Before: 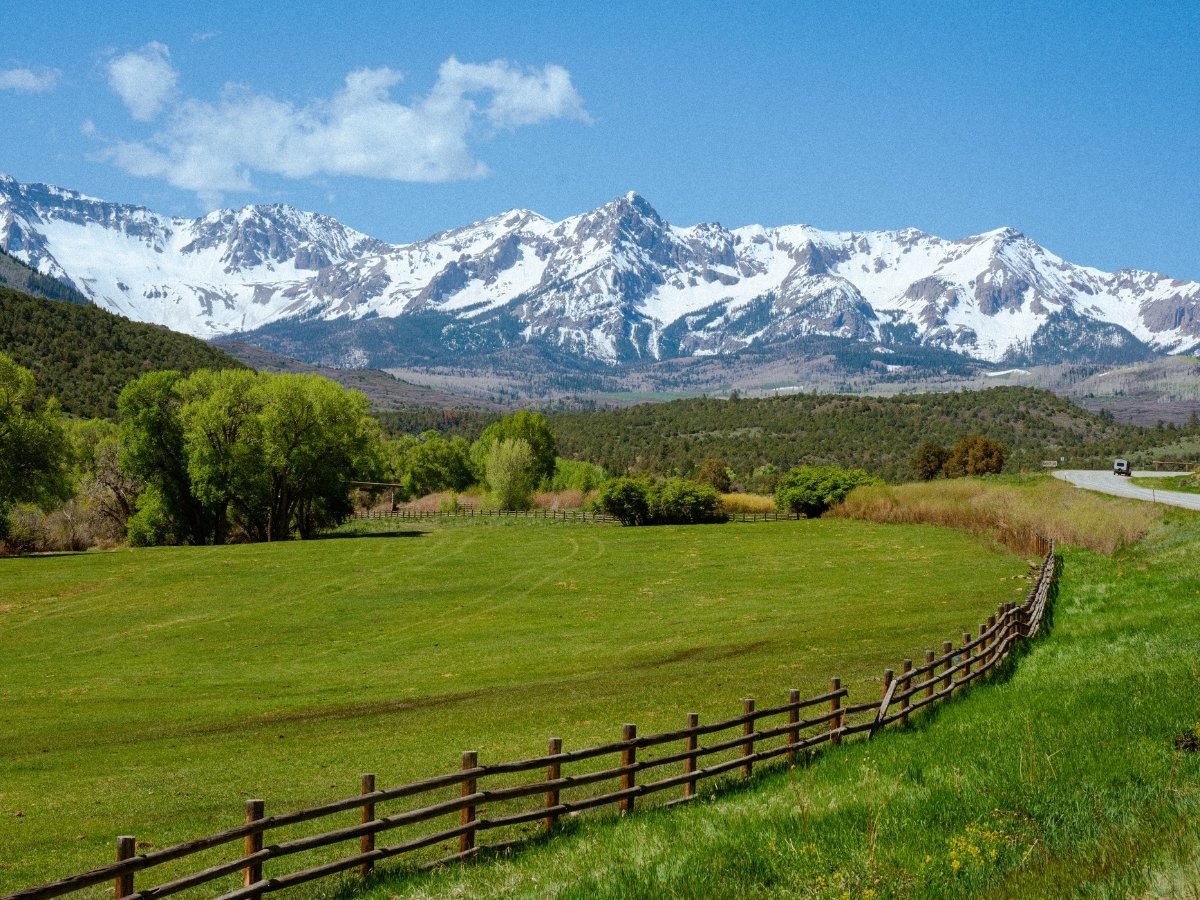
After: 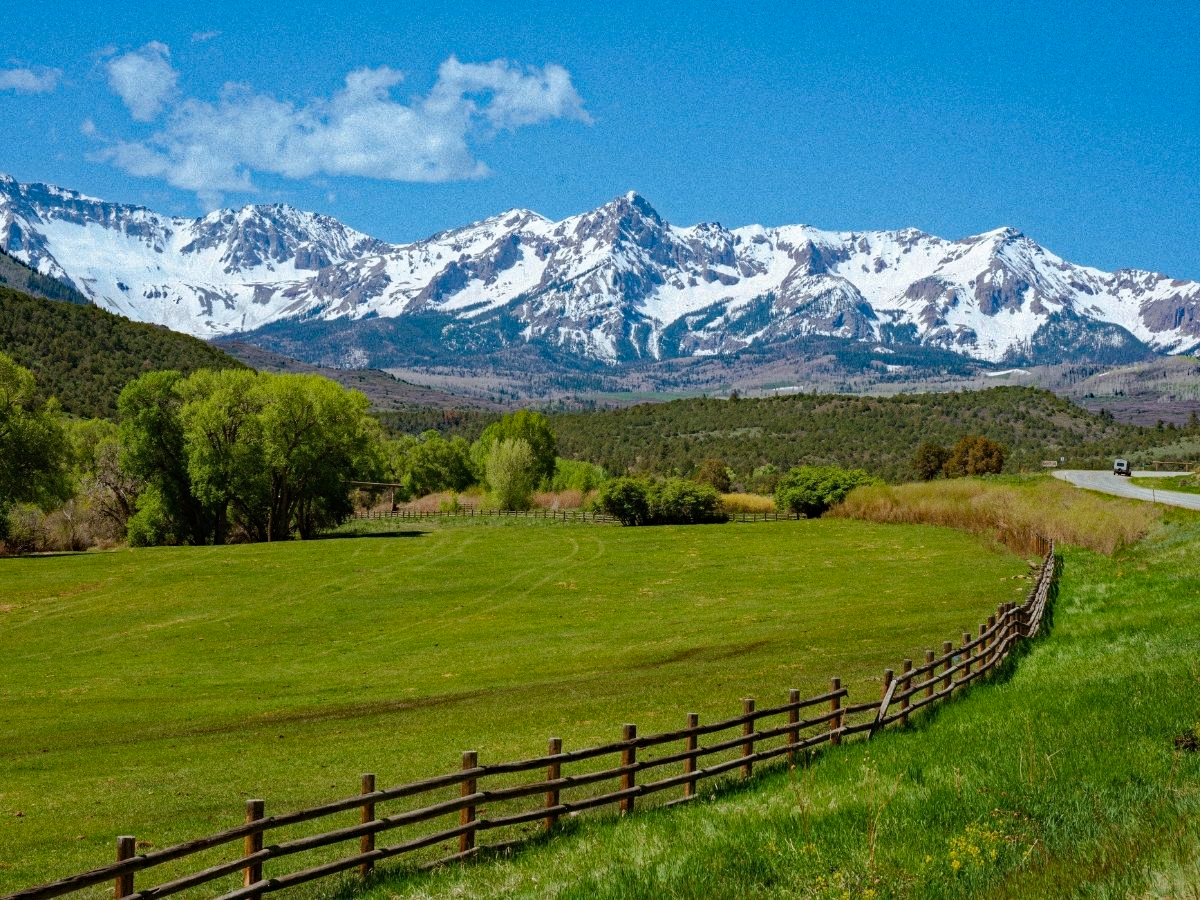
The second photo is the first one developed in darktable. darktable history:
haze removal: strength 0.526, distance 0.92, adaptive false
